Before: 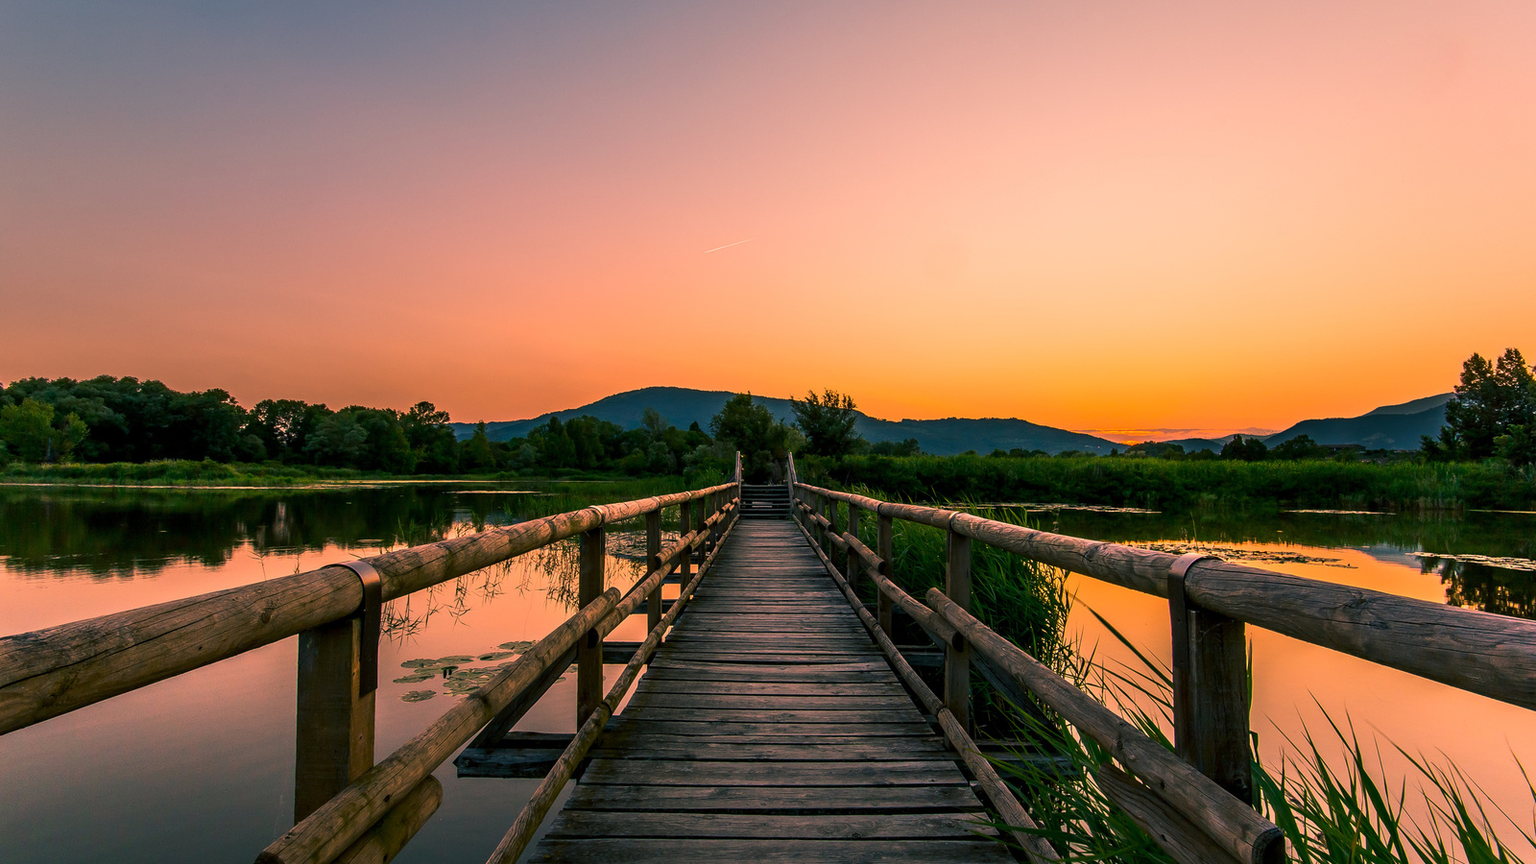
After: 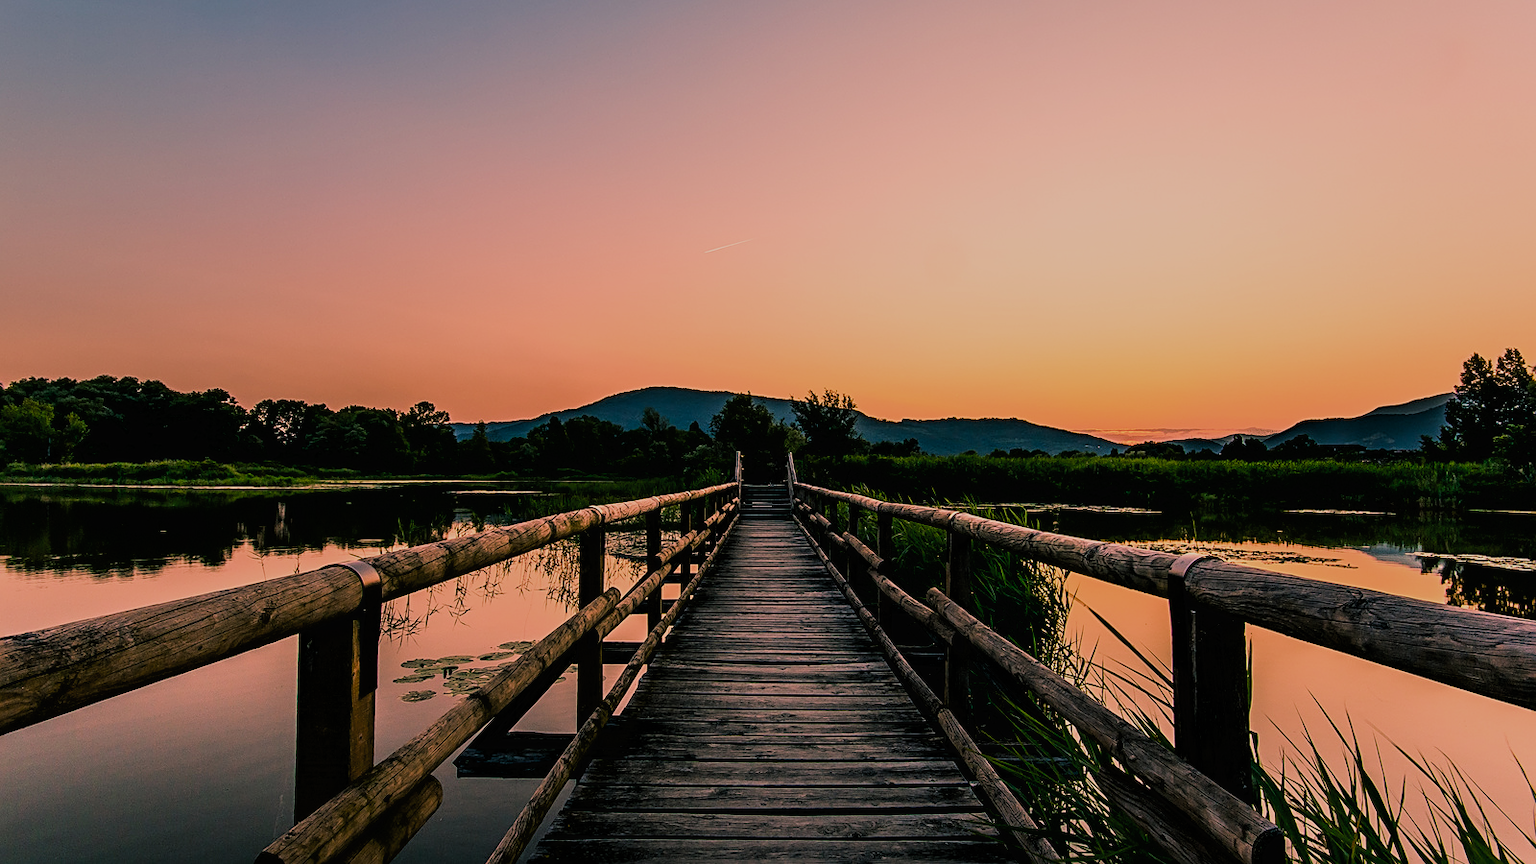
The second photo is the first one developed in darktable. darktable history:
sharpen: on, module defaults
filmic rgb: black relative exposure -7.15 EV, white relative exposure 5.37 EV, hardness 3.02, color science v4 (2020)
exposure: black level correction 0.009, compensate exposure bias true, compensate highlight preservation false
